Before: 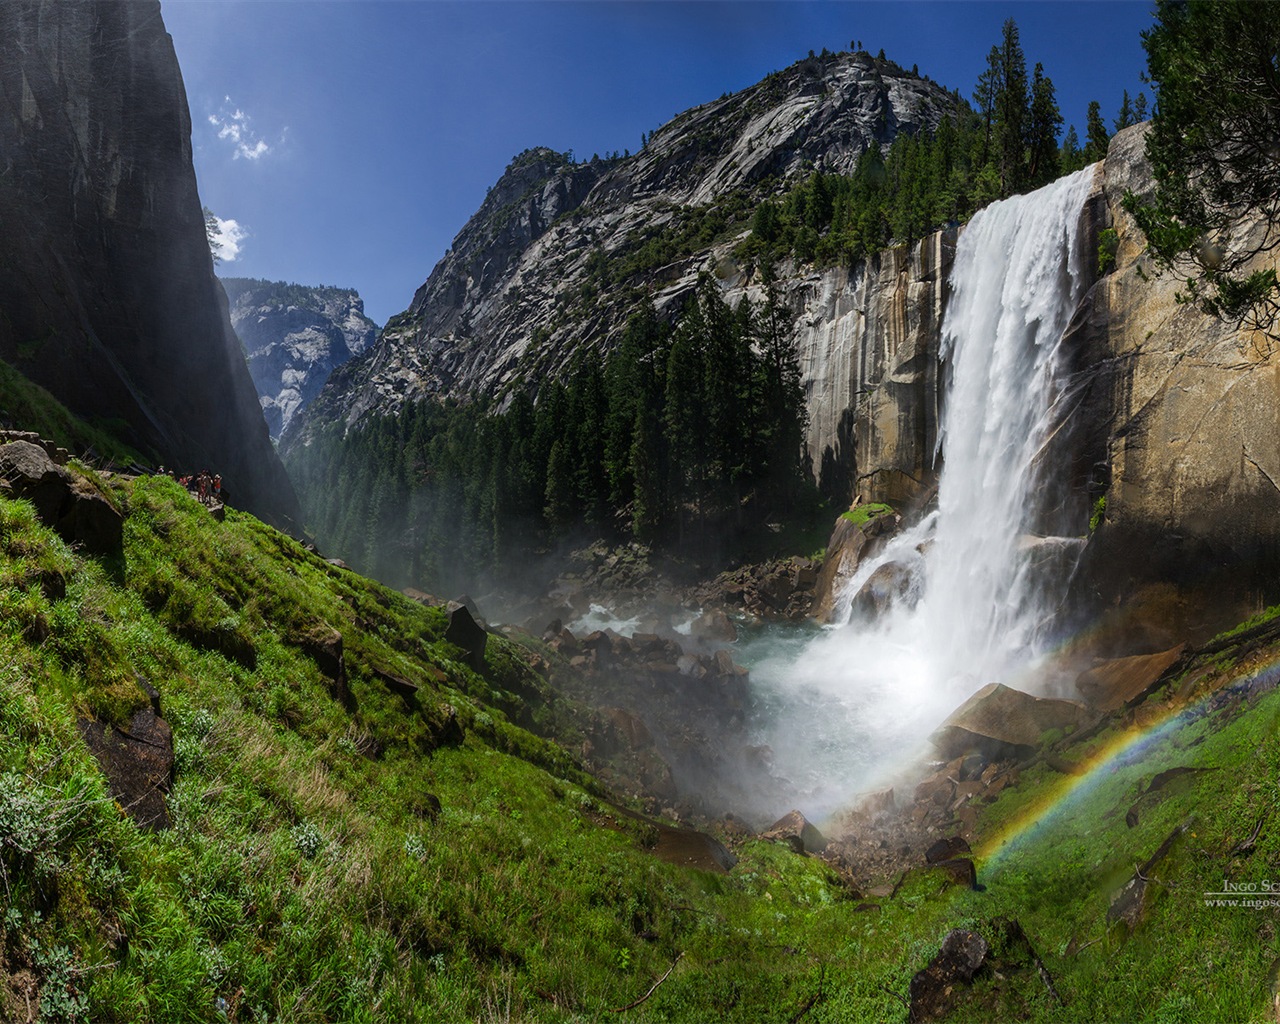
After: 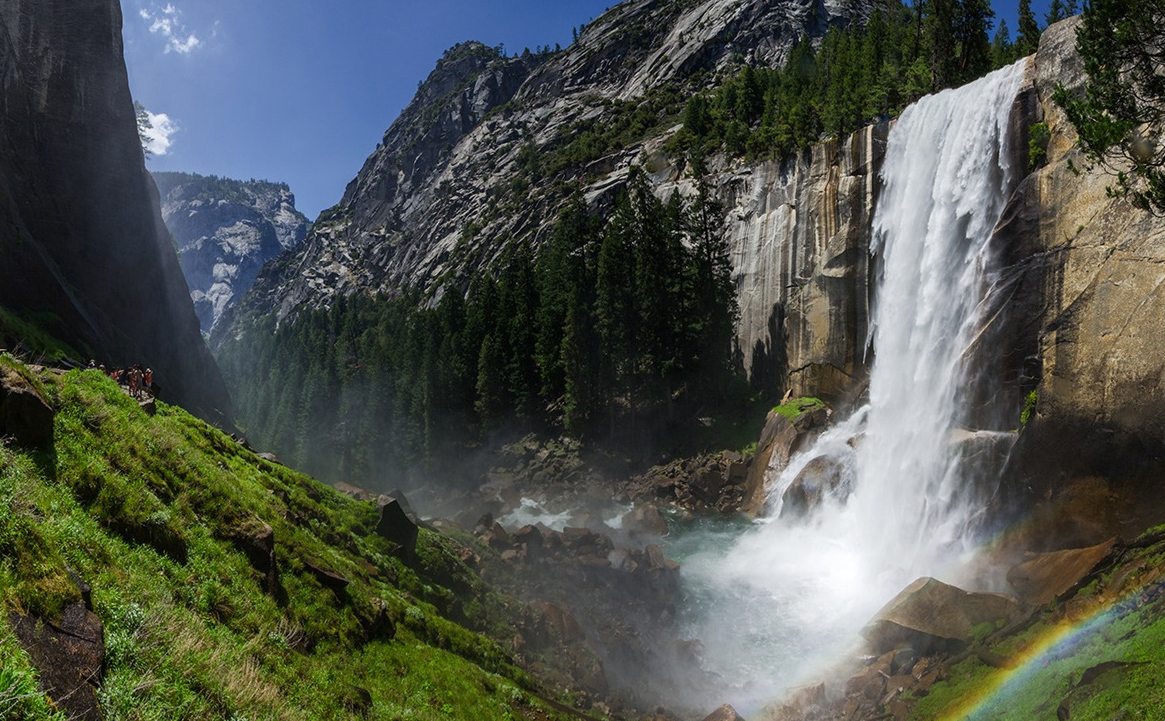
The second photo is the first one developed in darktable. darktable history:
crop: left 5.423%, top 10.391%, right 3.49%, bottom 19.118%
